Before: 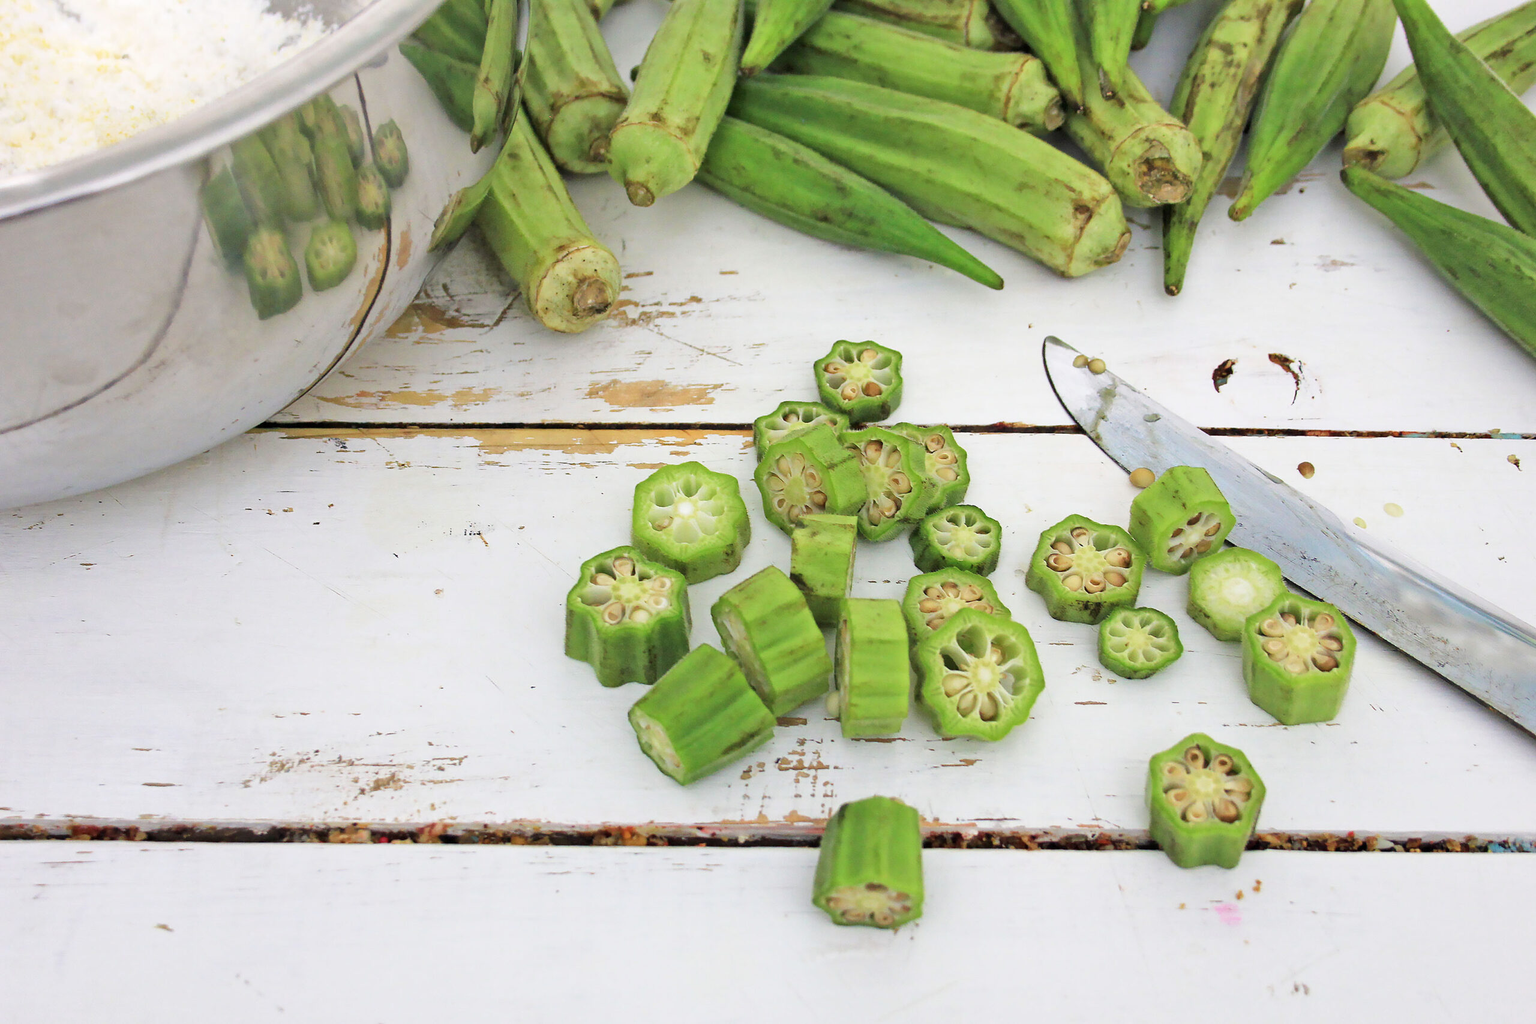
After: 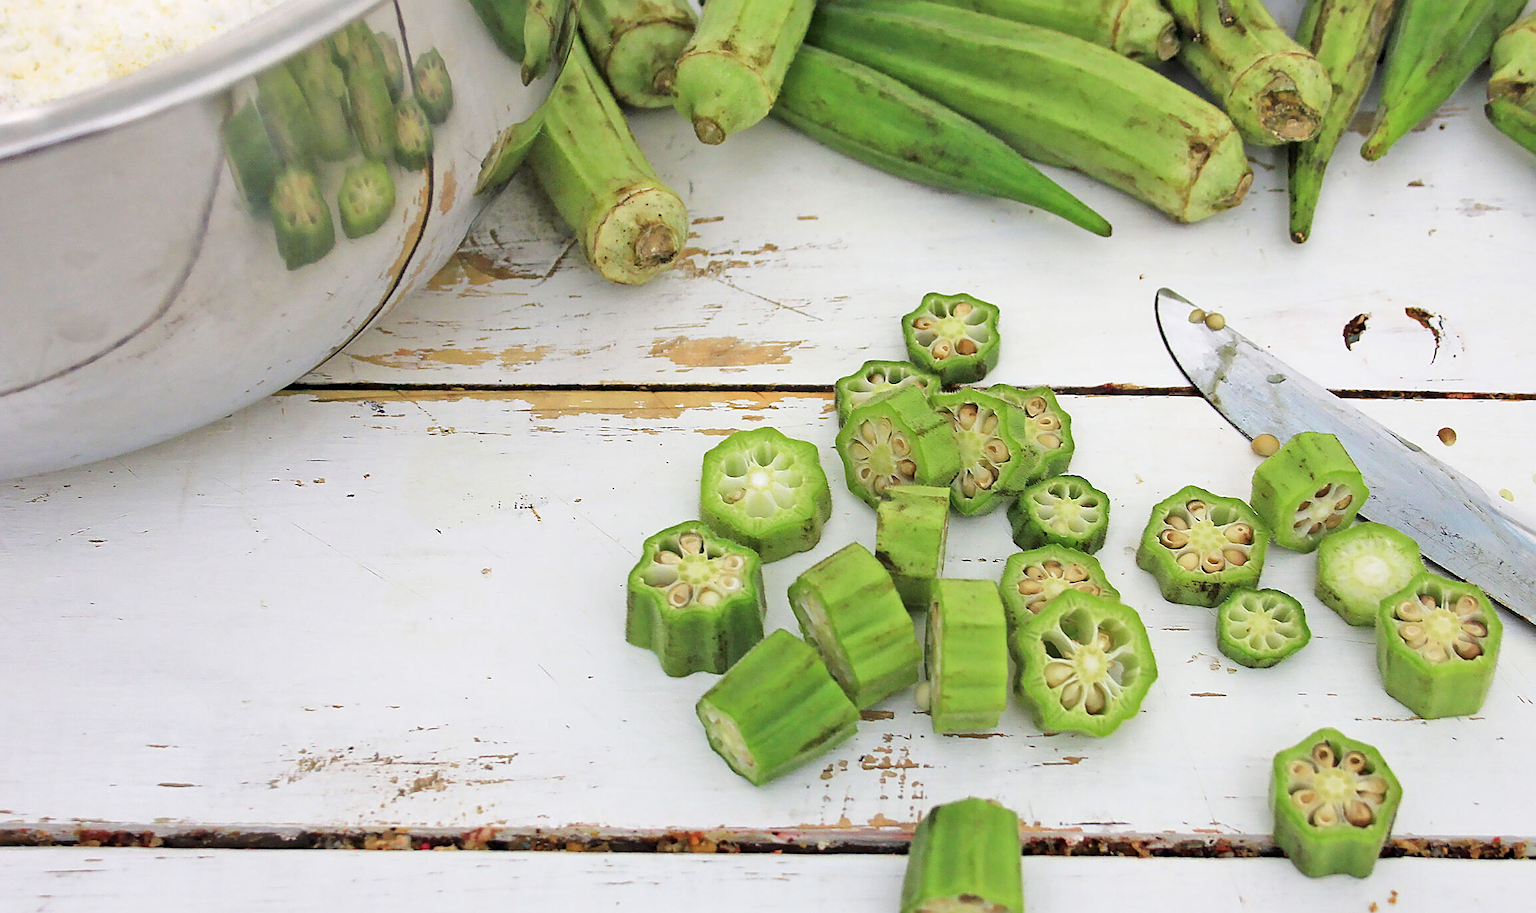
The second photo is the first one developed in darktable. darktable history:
crop: top 7.49%, right 9.717%, bottom 11.943%
sharpen: on, module defaults
white balance: emerald 1
